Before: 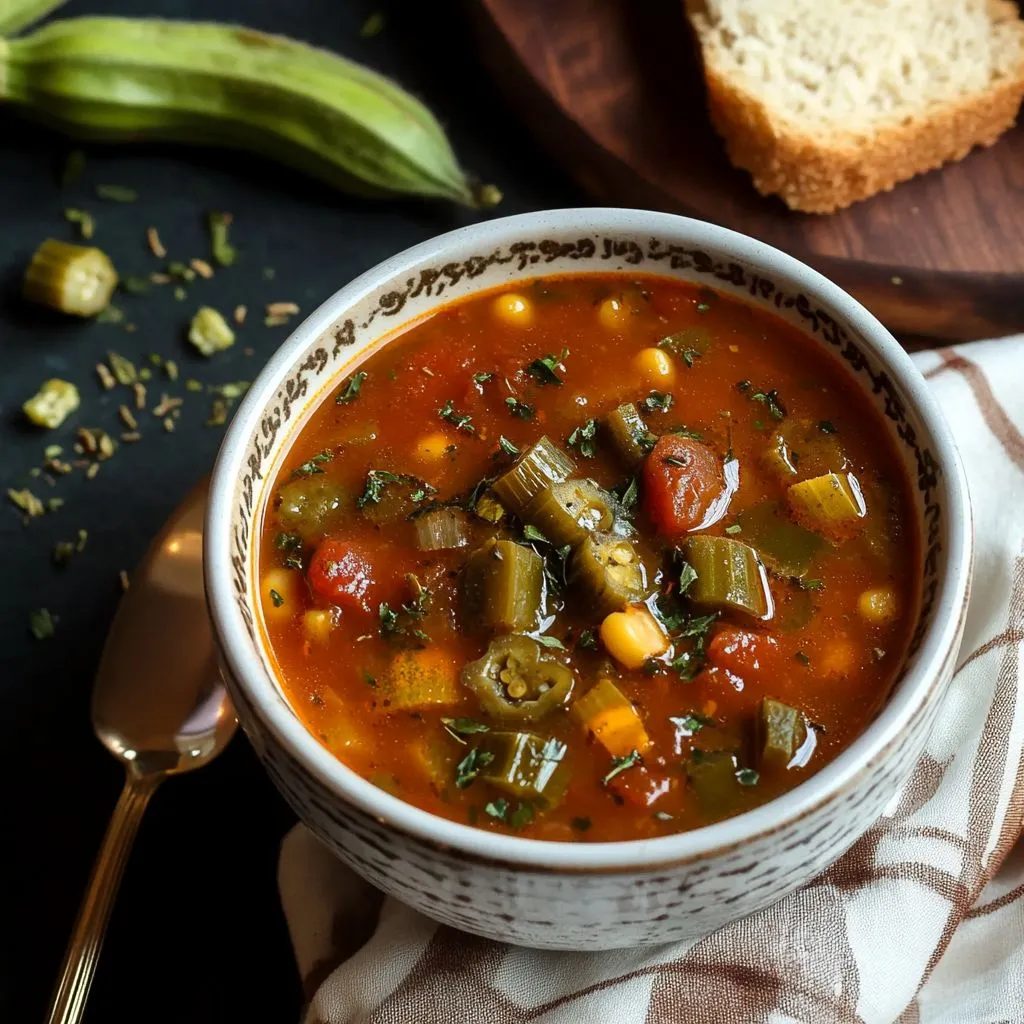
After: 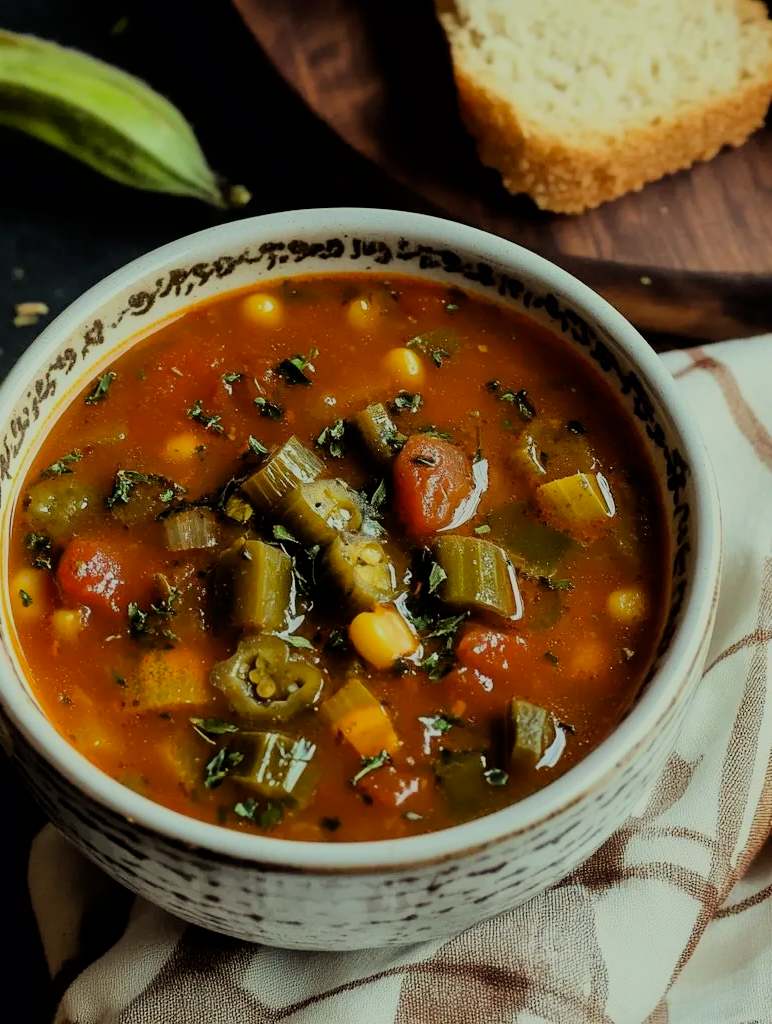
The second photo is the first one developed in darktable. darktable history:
crop and rotate: left 24.6%
filmic rgb: black relative exposure -6.15 EV, white relative exposure 6.96 EV, hardness 2.23, color science v6 (2022)
tone equalizer: on, module defaults
color correction: highlights a* -5.94, highlights b* 11.19
